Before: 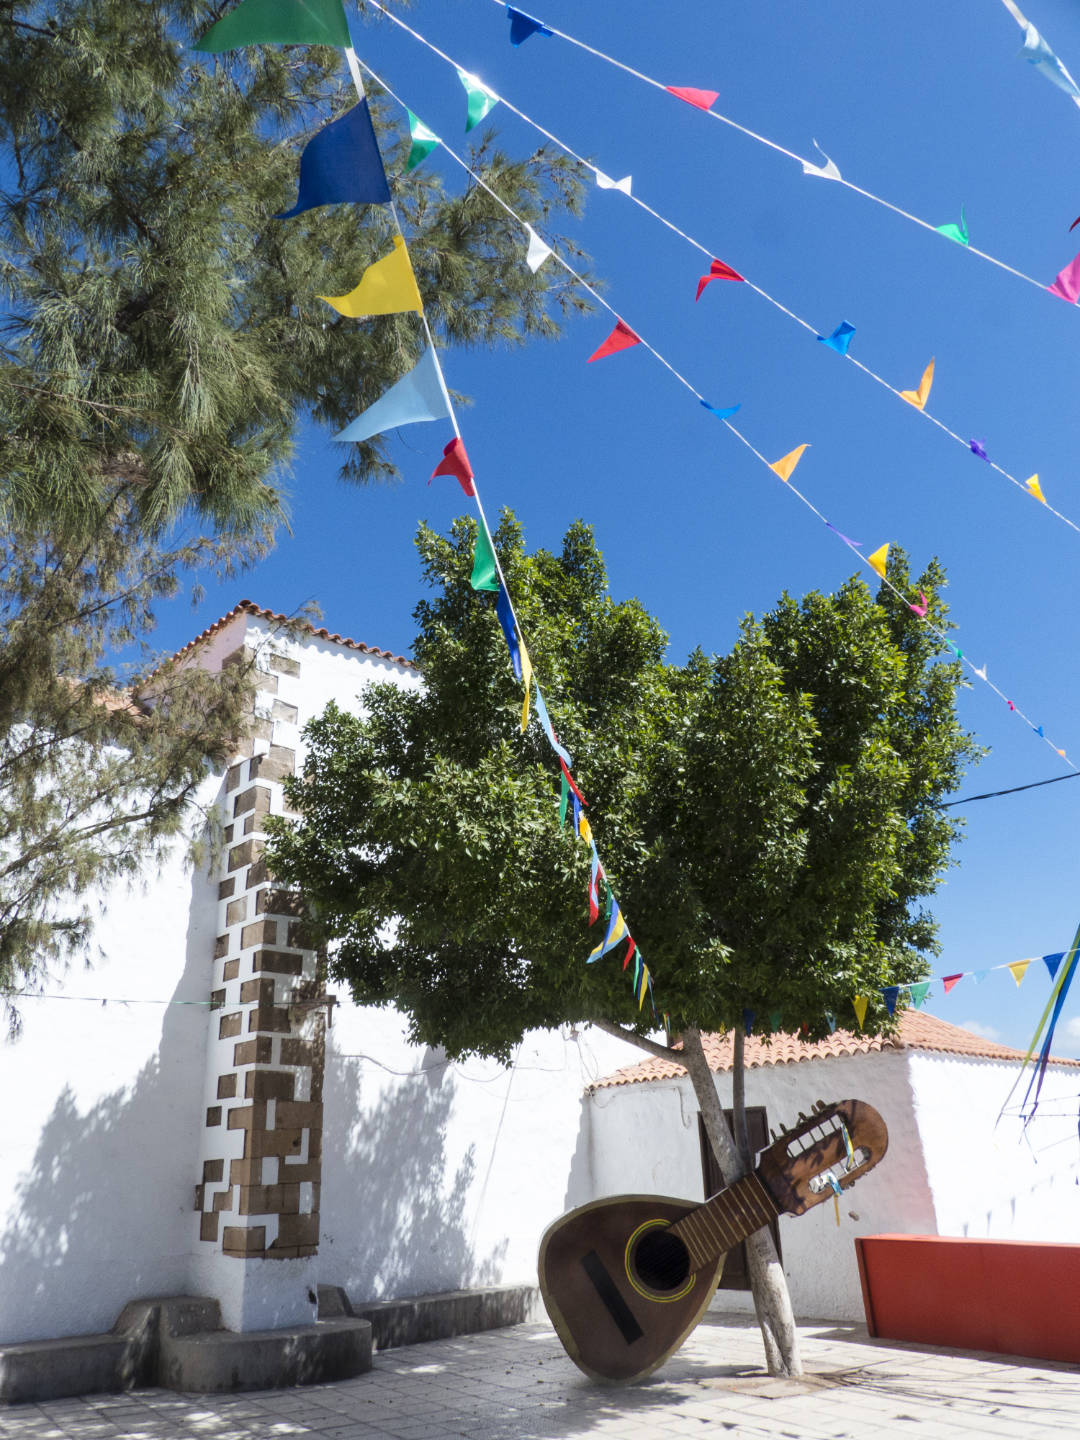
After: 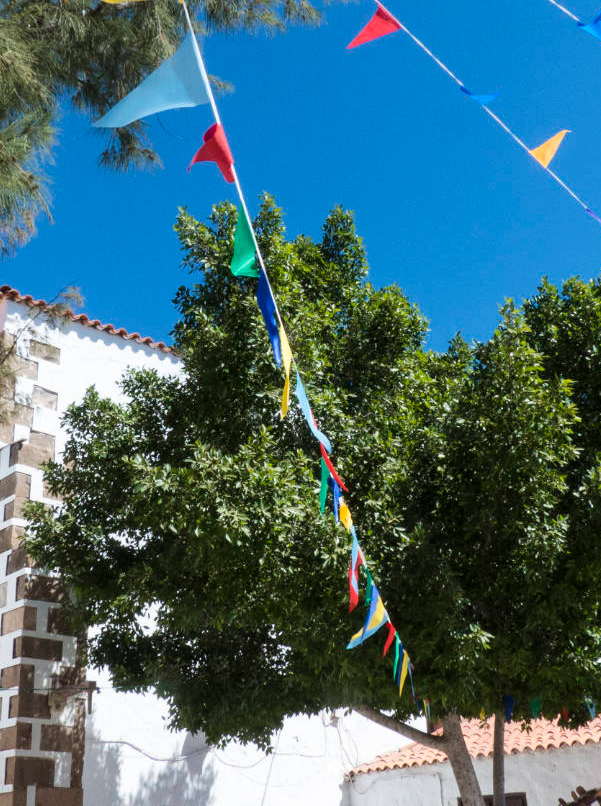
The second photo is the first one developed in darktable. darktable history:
crop and rotate: left 22.226%, top 21.869%, right 22.104%, bottom 22.155%
